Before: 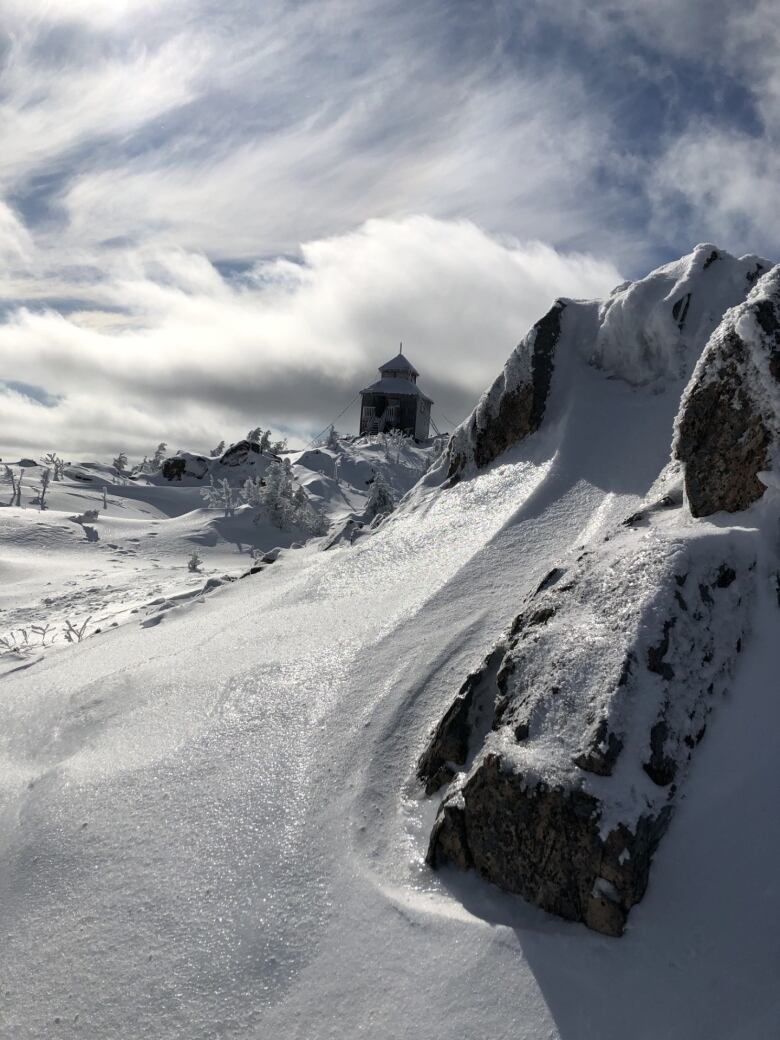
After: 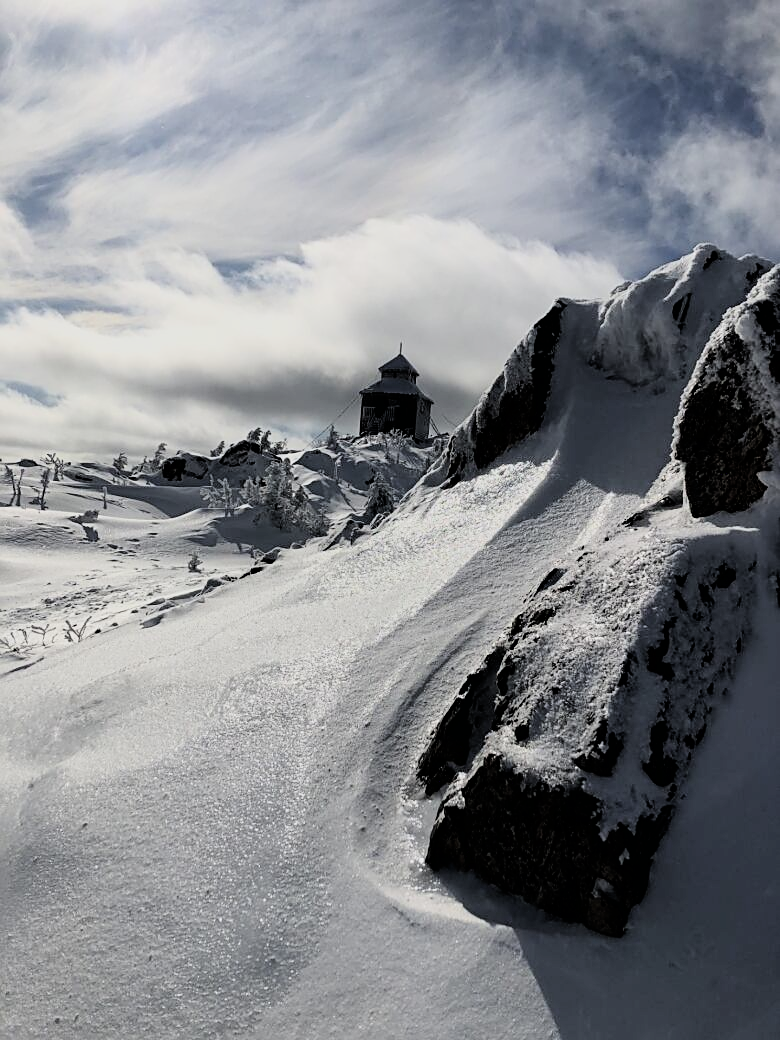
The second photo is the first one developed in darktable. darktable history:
contrast brightness saturation: saturation -0.061
sharpen: on, module defaults
filmic rgb: black relative exposure -5.05 EV, white relative exposure 3.98 EV, threshold 5.97 EV, hardness 2.9, contrast 1.298, color science v6 (2022), iterations of high-quality reconstruction 0, enable highlight reconstruction true
